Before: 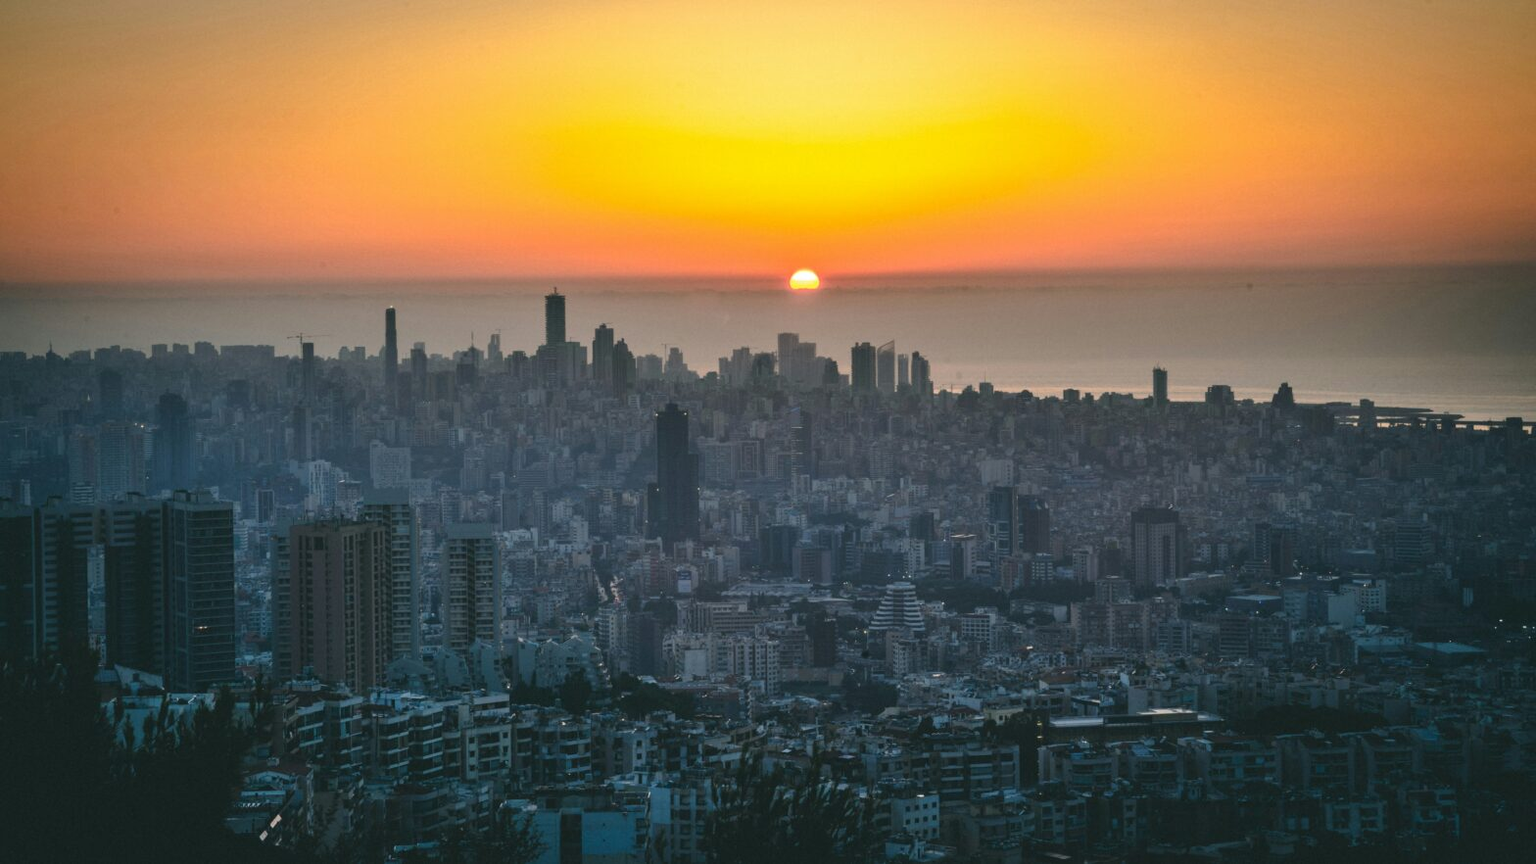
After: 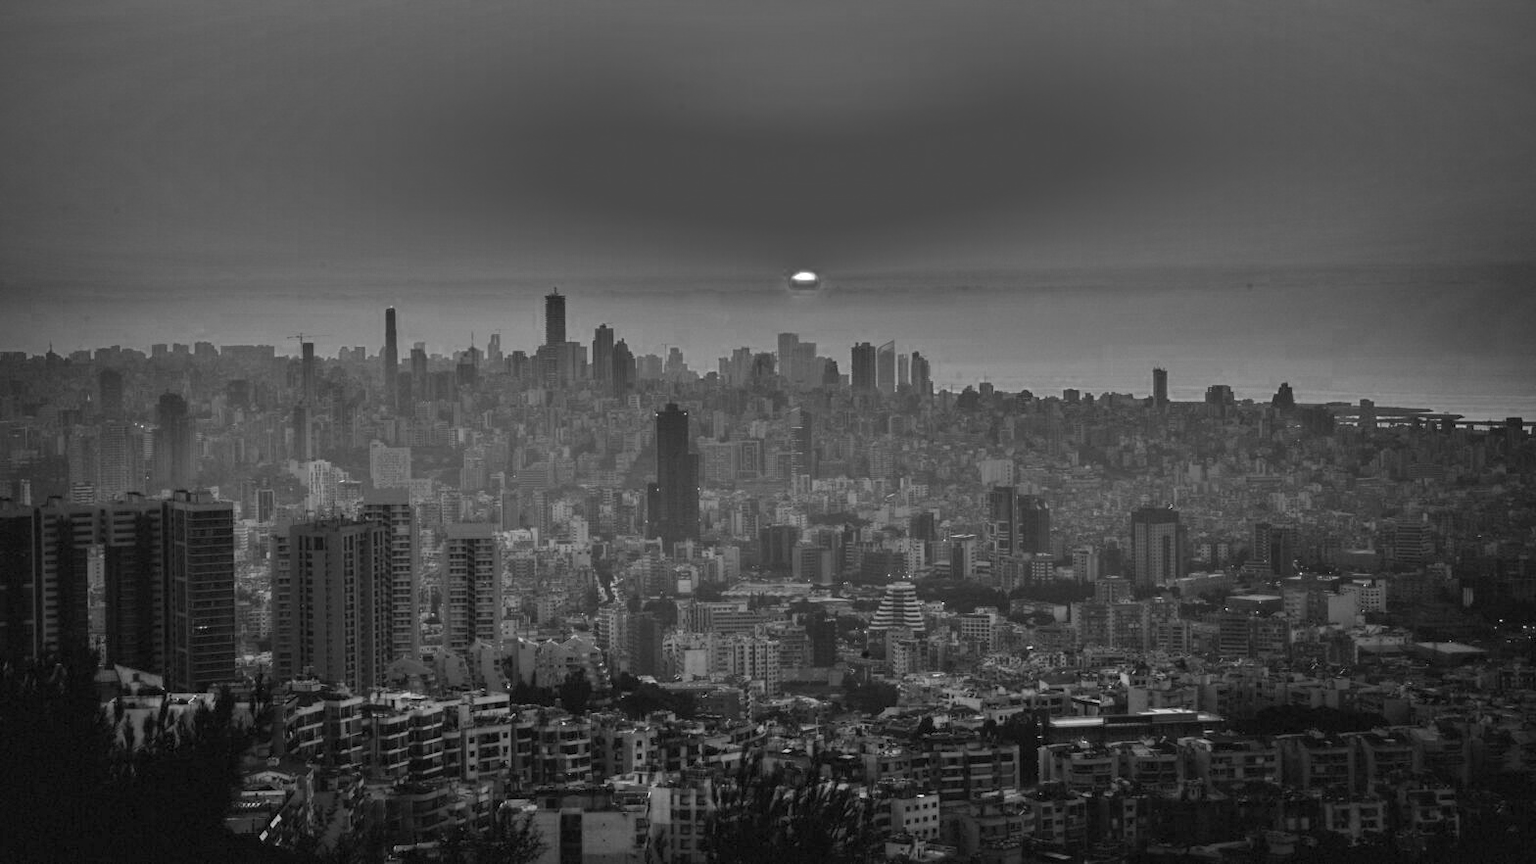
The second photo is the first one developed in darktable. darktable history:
rgb levels: levels [[0.01, 0.419, 0.839], [0, 0.5, 1], [0, 0.5, 1]]
color zones: curves: ch0 [(0.287, 0.048) (0.493, 0.484) (0.737, 0.816)]; ch1 [(0, 0) (0.143, 0) (0.286, 0) (0.429, 0) (0.571, 0) (0.714, 0) (0.857, 0)]
